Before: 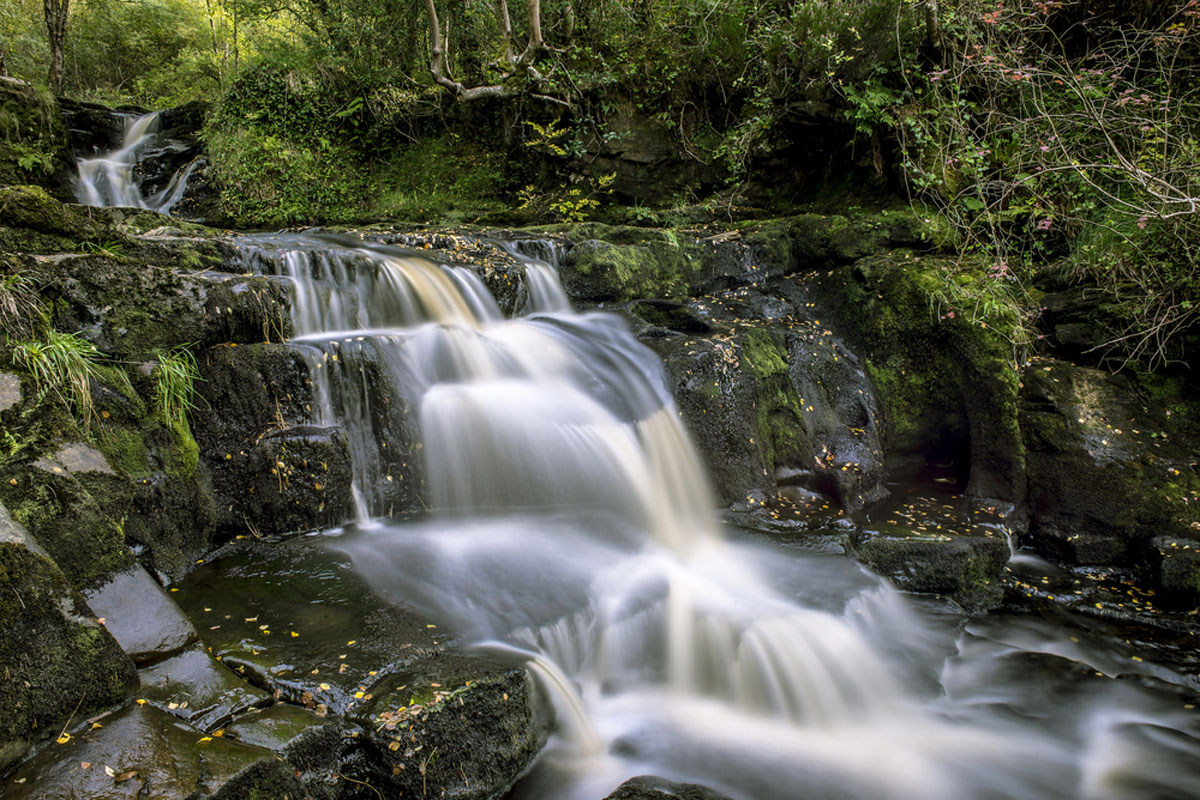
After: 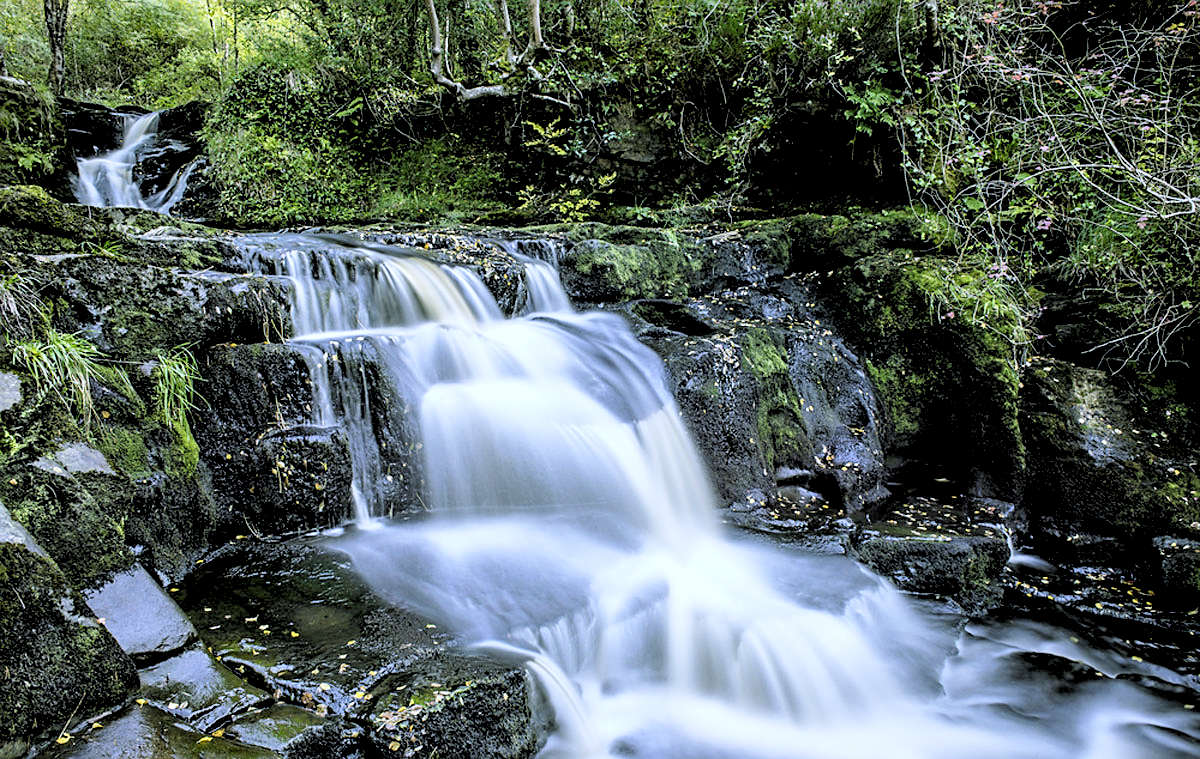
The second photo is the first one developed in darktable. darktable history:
rgb levels: levels [[0.013, 0.434, 0.89], [0, 0.5, 1], [0, 0.5, 1]]
sharpen: on, module defaults
base curve: curves: ch0 [(0, 0) (0.204, 0.334) (0.55, 0.733) (1, 1)], preserve colors none
crop and rotate: top 0%, bottom 5.097%
white balance: red 0.871, blue 1.249
